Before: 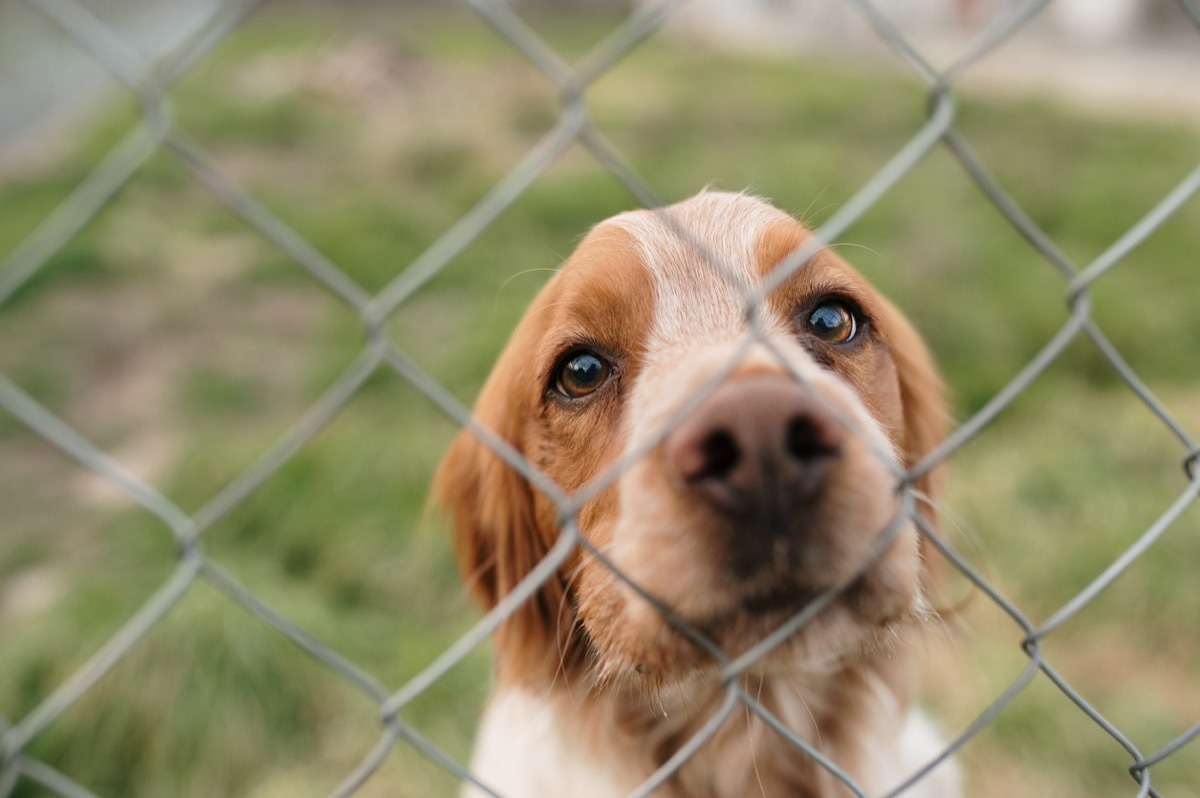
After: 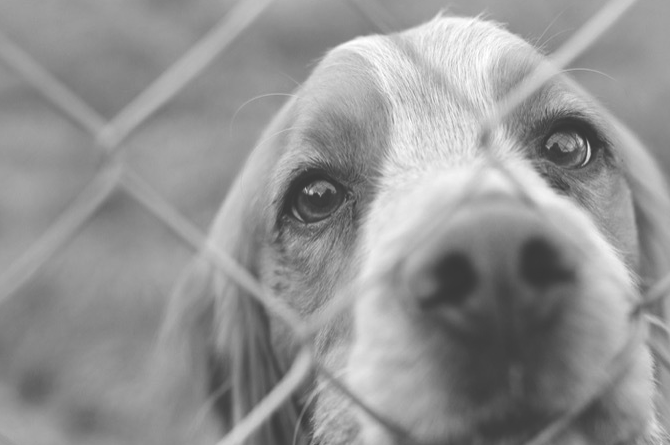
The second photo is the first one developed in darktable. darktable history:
exposure: black level correction -0.041, exposure 0.064 EV, compensate highlight preservation false
rgb levels: levels [[0.01, 0.419, 0.839], [0, 0.5, 1], [0, 0.5, 1]]
crop and rotate: left 22.13%, top 22.054%, right 22.026%, bottom 22.102%
color calibration: output gray [0.267, 0.423, 0.261, 0], illuminant same as pipeline (D50), adaptation none (bypass)
